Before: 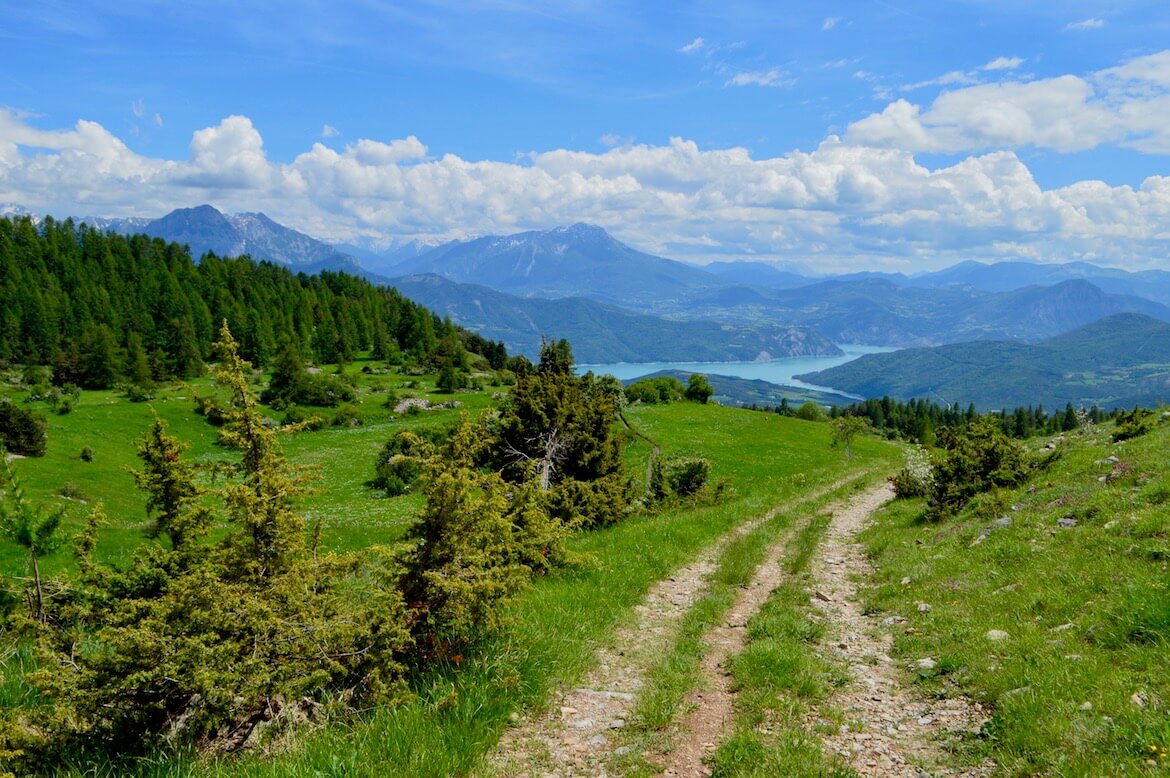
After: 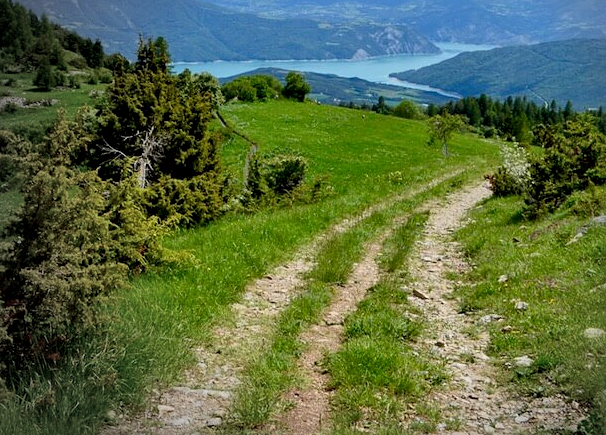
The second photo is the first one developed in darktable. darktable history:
sharpen: amount 0.2
local contrast: mode bilateral grid, contrast 25, coarseness 50, detail 123%, midtone range 0.2
crop: left 34.479%, top 38.822%, right 13.718%, bottom 5.172%
tone equalizer: on, module defaults
vignetting: fall-off start 73.57%, center (0.22, -0.235)
